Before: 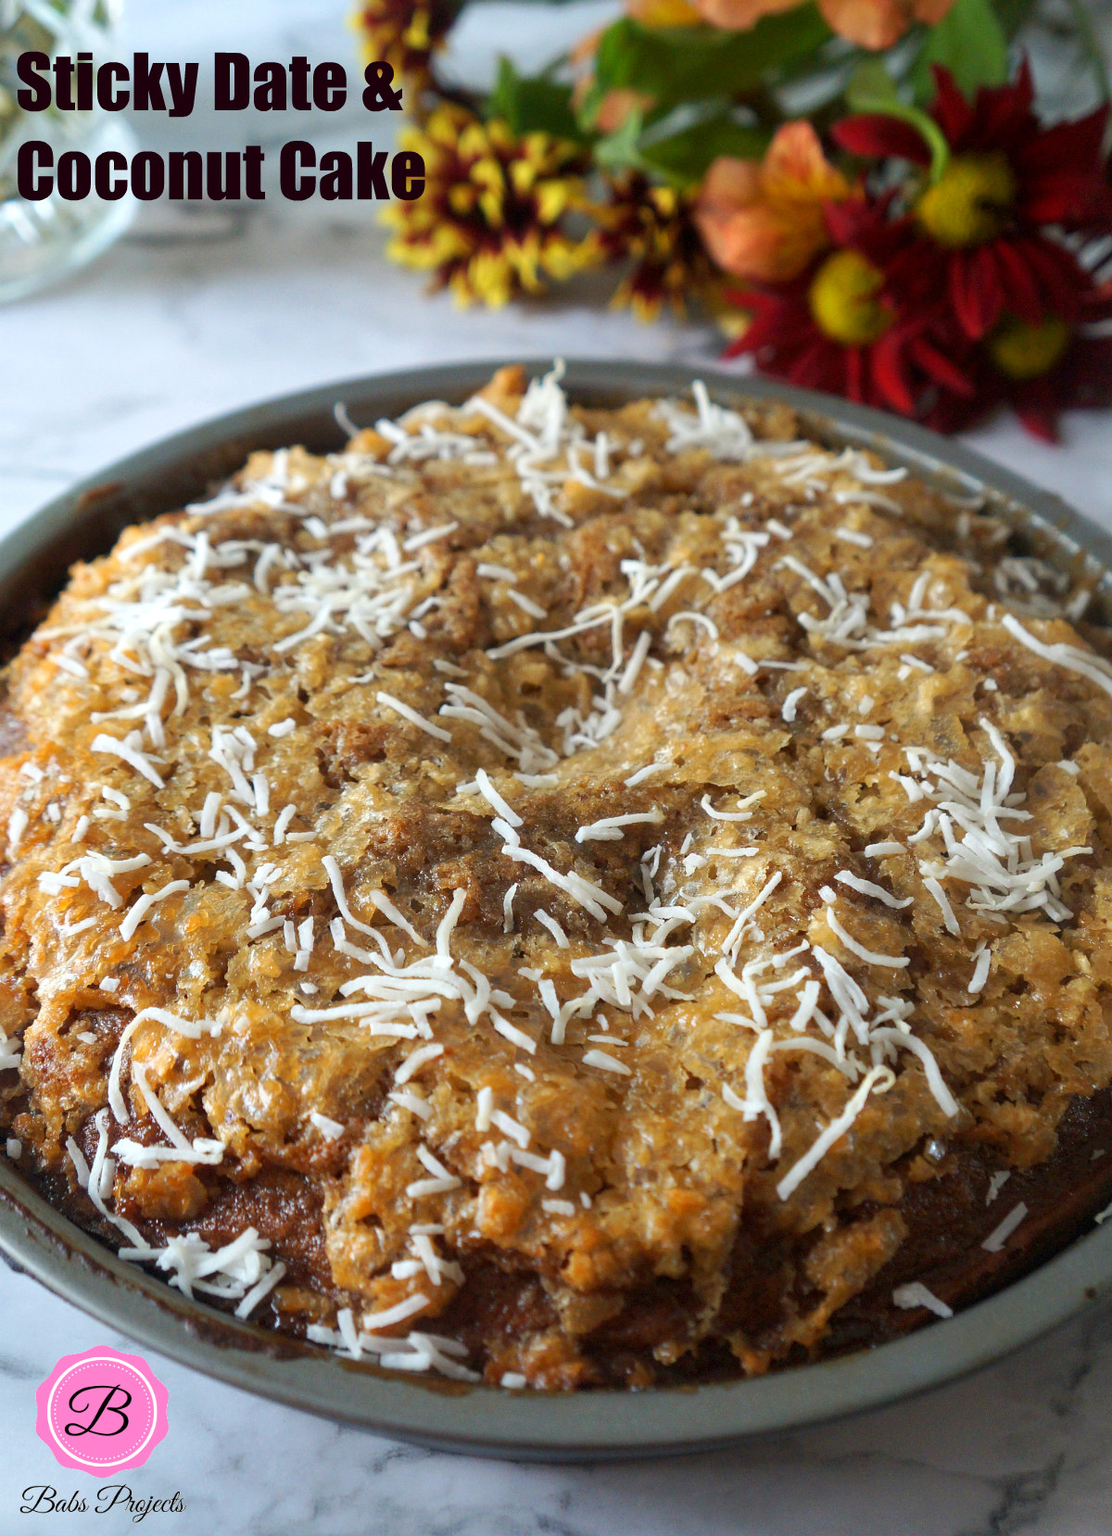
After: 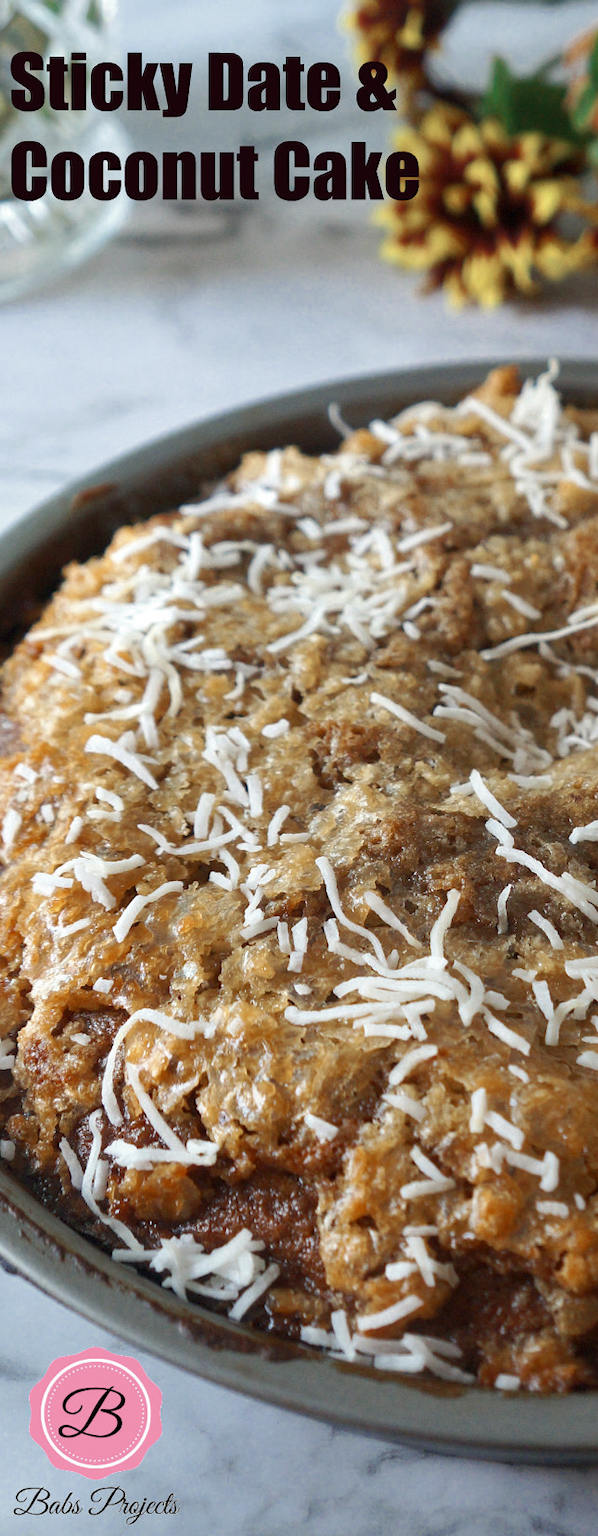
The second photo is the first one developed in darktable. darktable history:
color zones: curves: ch0 [(0, 0.5) (0.125, 0.4) (0.25, 0.5) (0.375, 0.4) (0.5, 0.4) (0.625, 0.35) (0.75, 0.35) (0.875, 0.5)]; ch1 [(0, 0.35) (0.125, 0.45) (0.25, 0.35) (0.375, 0.35) (0.5, 0.35) (0.625, 0.35) (0.75, 0.45) (0.875, 0.35)]; ch2 [(0, 0.6) (0.125, 0.5) (0.25, 0.5) (0.375, 0.6) (0.5, 0.6) (0.625, 0.5) (0.75, 0.5) (0.875, 0.5)]
shadows and highlights: radius 334.93, shadows 63.48, highlights 6.06, compress 87.7%, highlights color adjustment 39.73%, soften with gaussian
crop: left 0.587%, right 45.588%, bottom 0.086%
white balance: emerald 1
